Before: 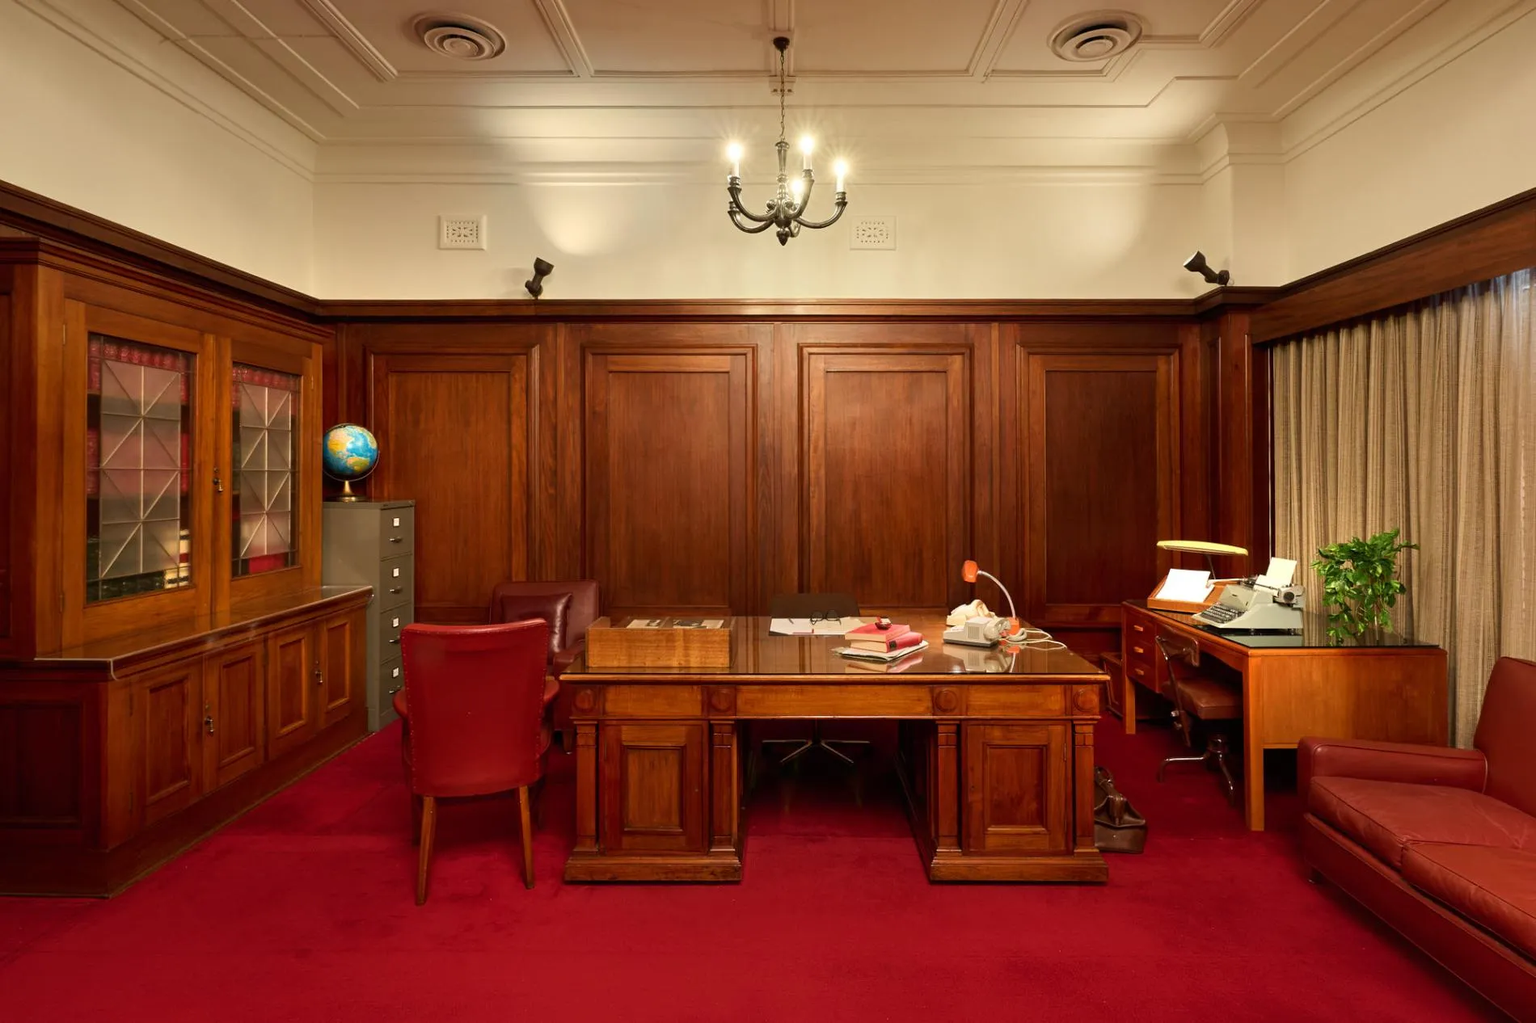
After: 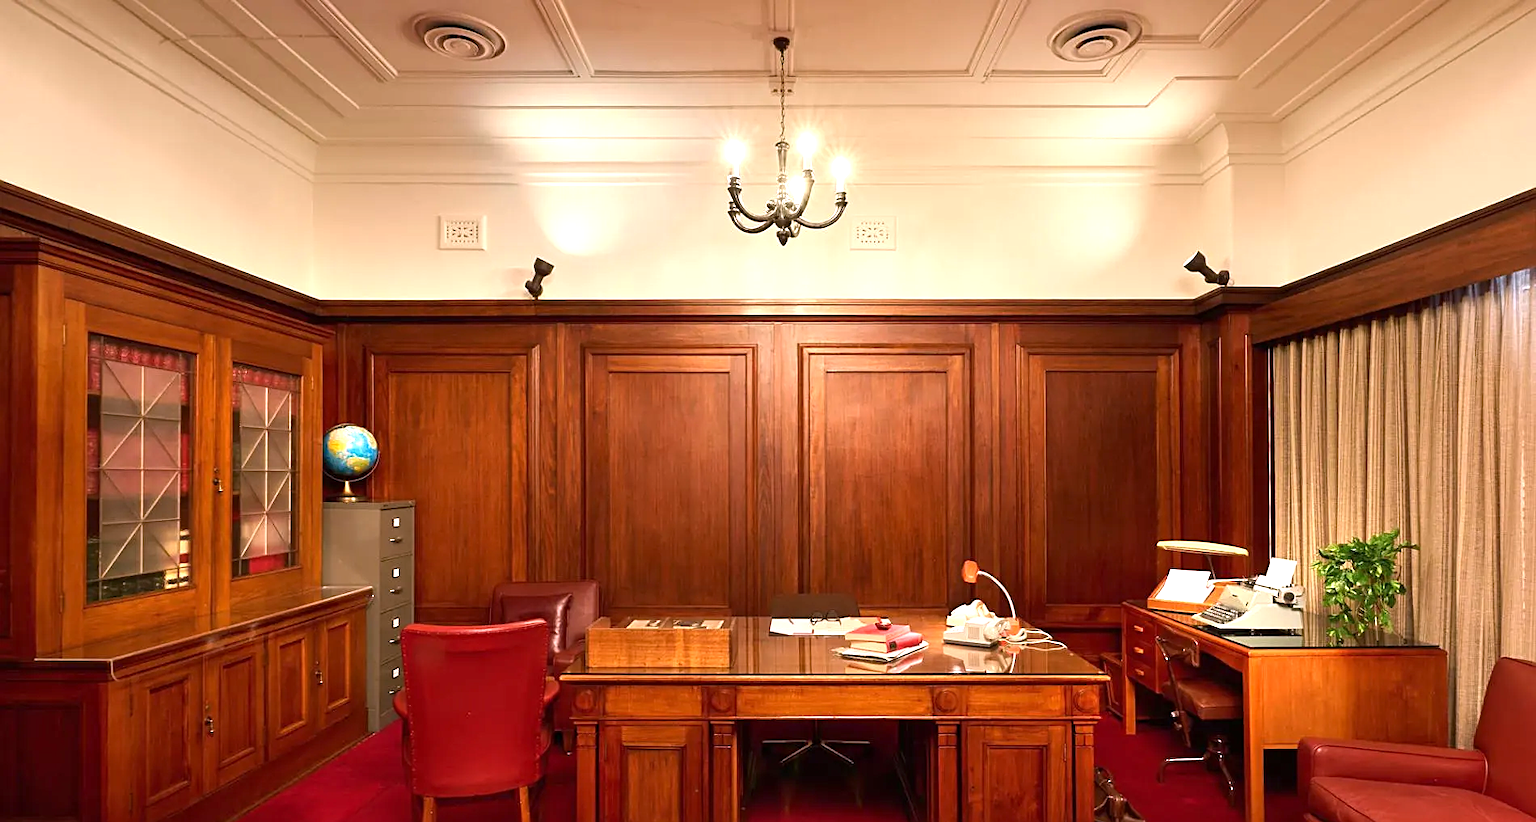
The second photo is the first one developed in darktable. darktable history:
crop: bottom 19.644%
white balance: red 1.05, blue 1.072
exposure: exposure 0.722 EV, compensate highlight preservation false
sharpen: on, module defaults
